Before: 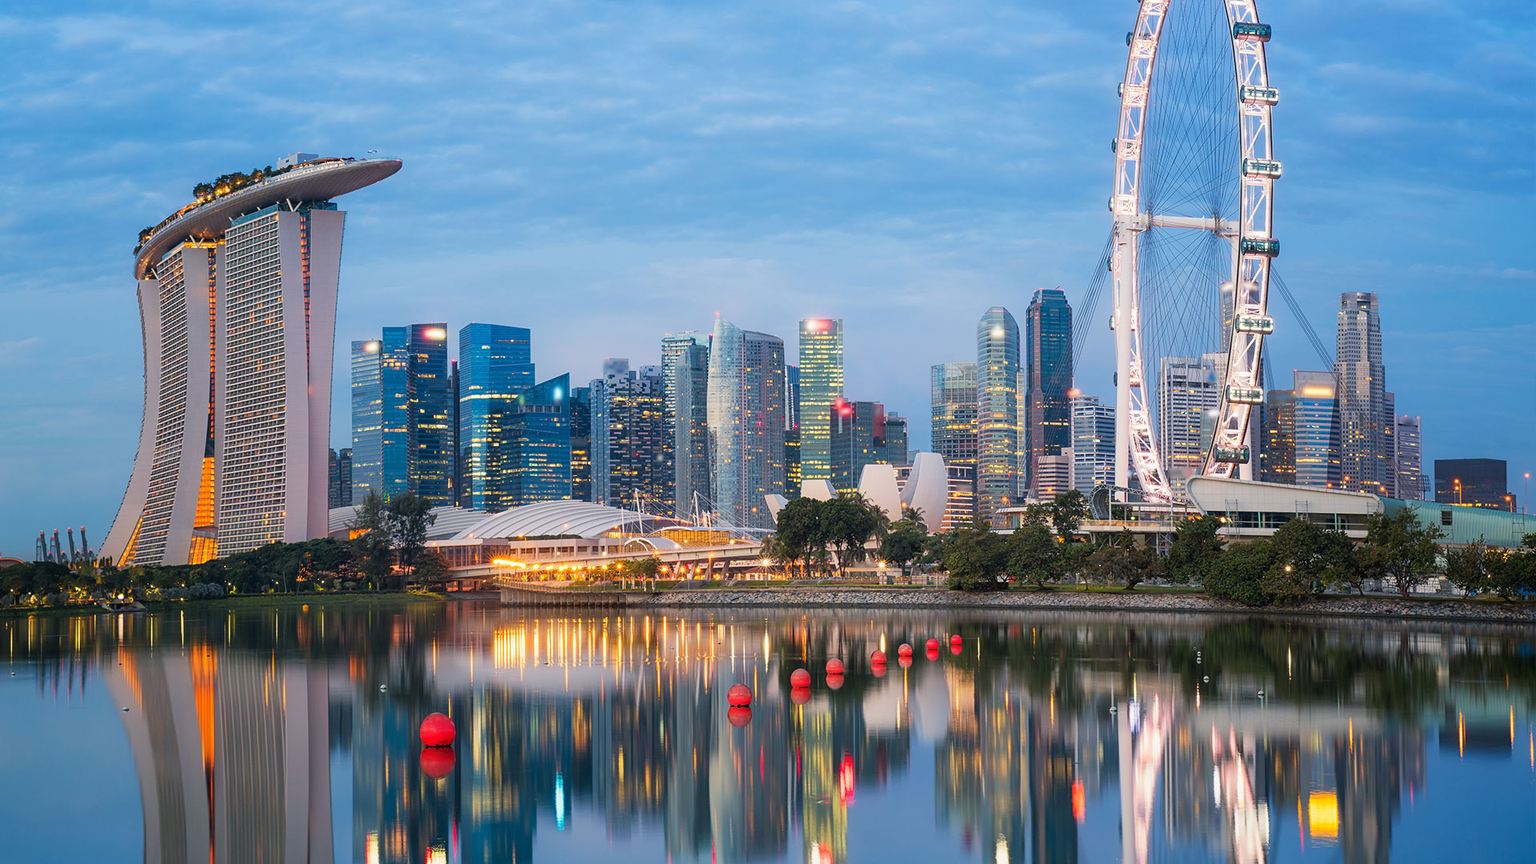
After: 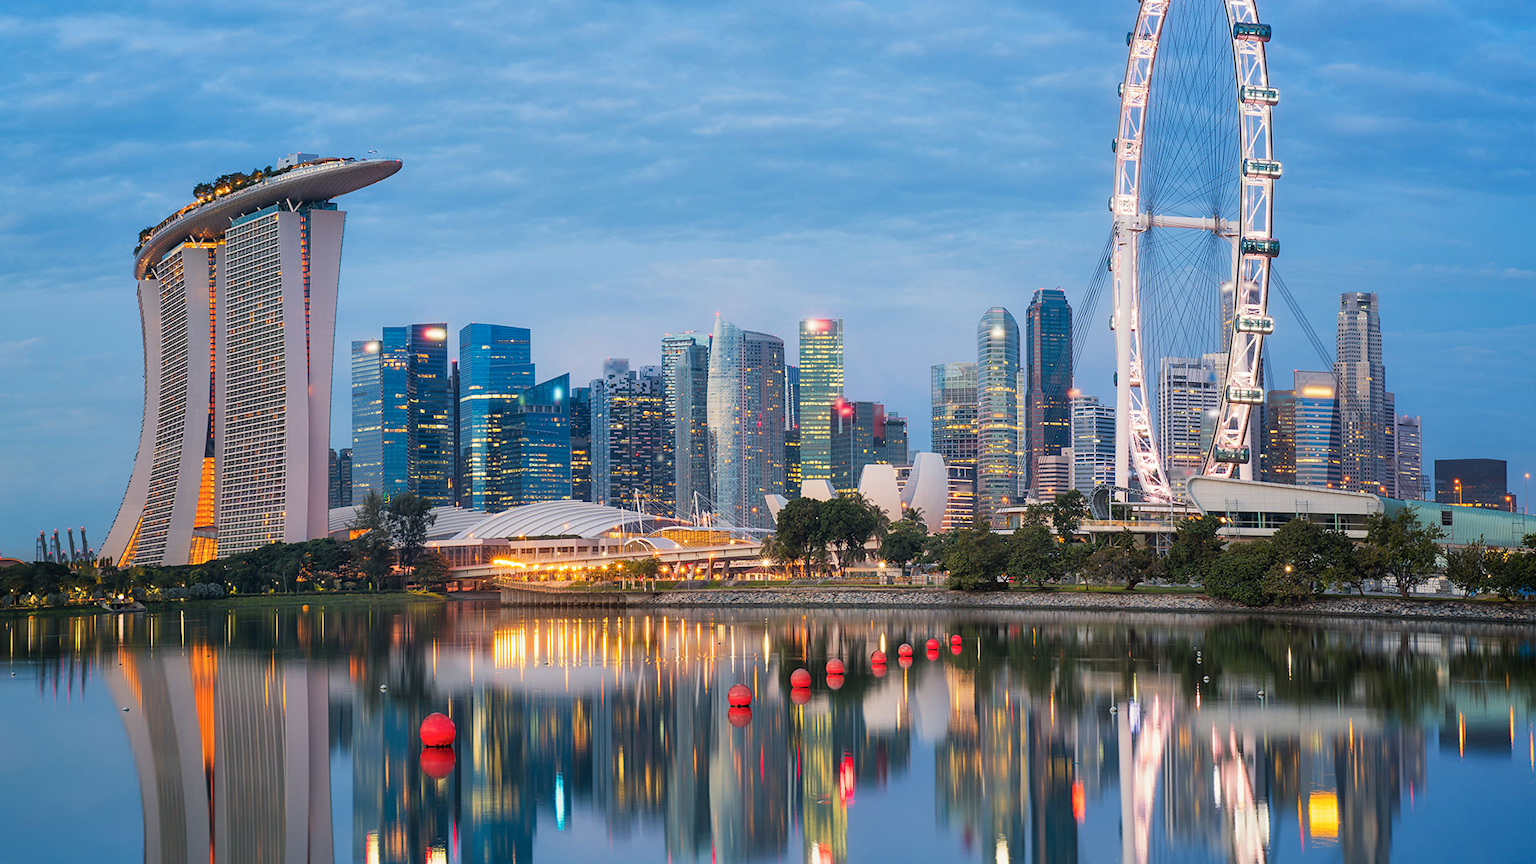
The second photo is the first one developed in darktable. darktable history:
color balance rgb: on, module defaults
shadows and highlights: shadows 49, highlights -41, soften with gaussian
